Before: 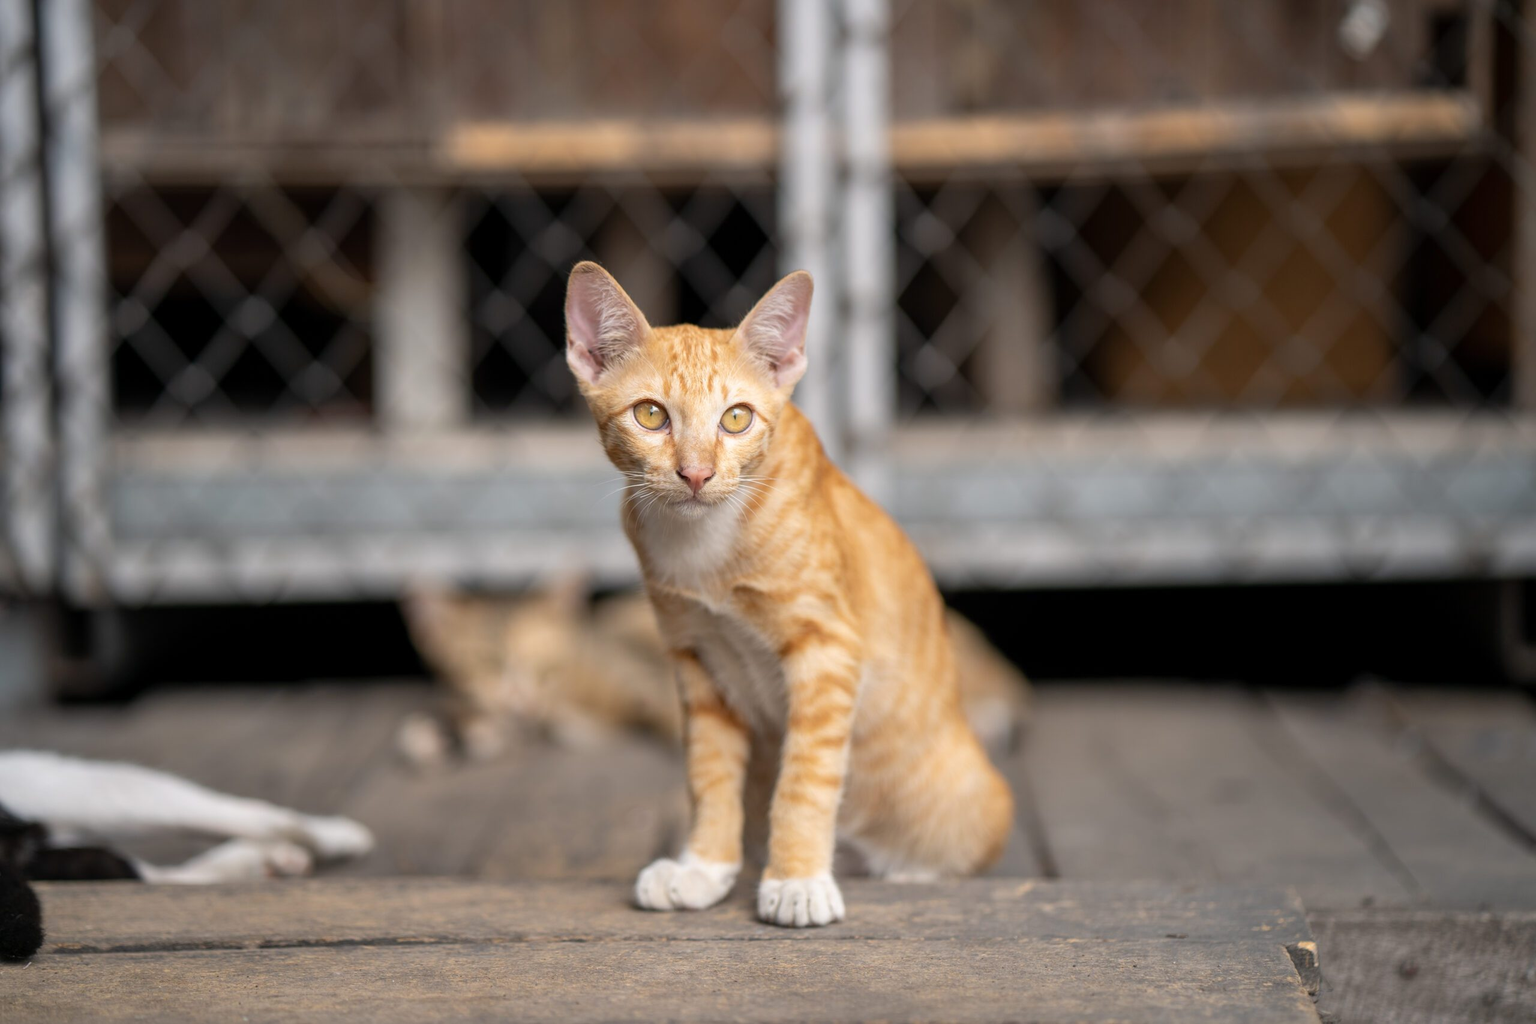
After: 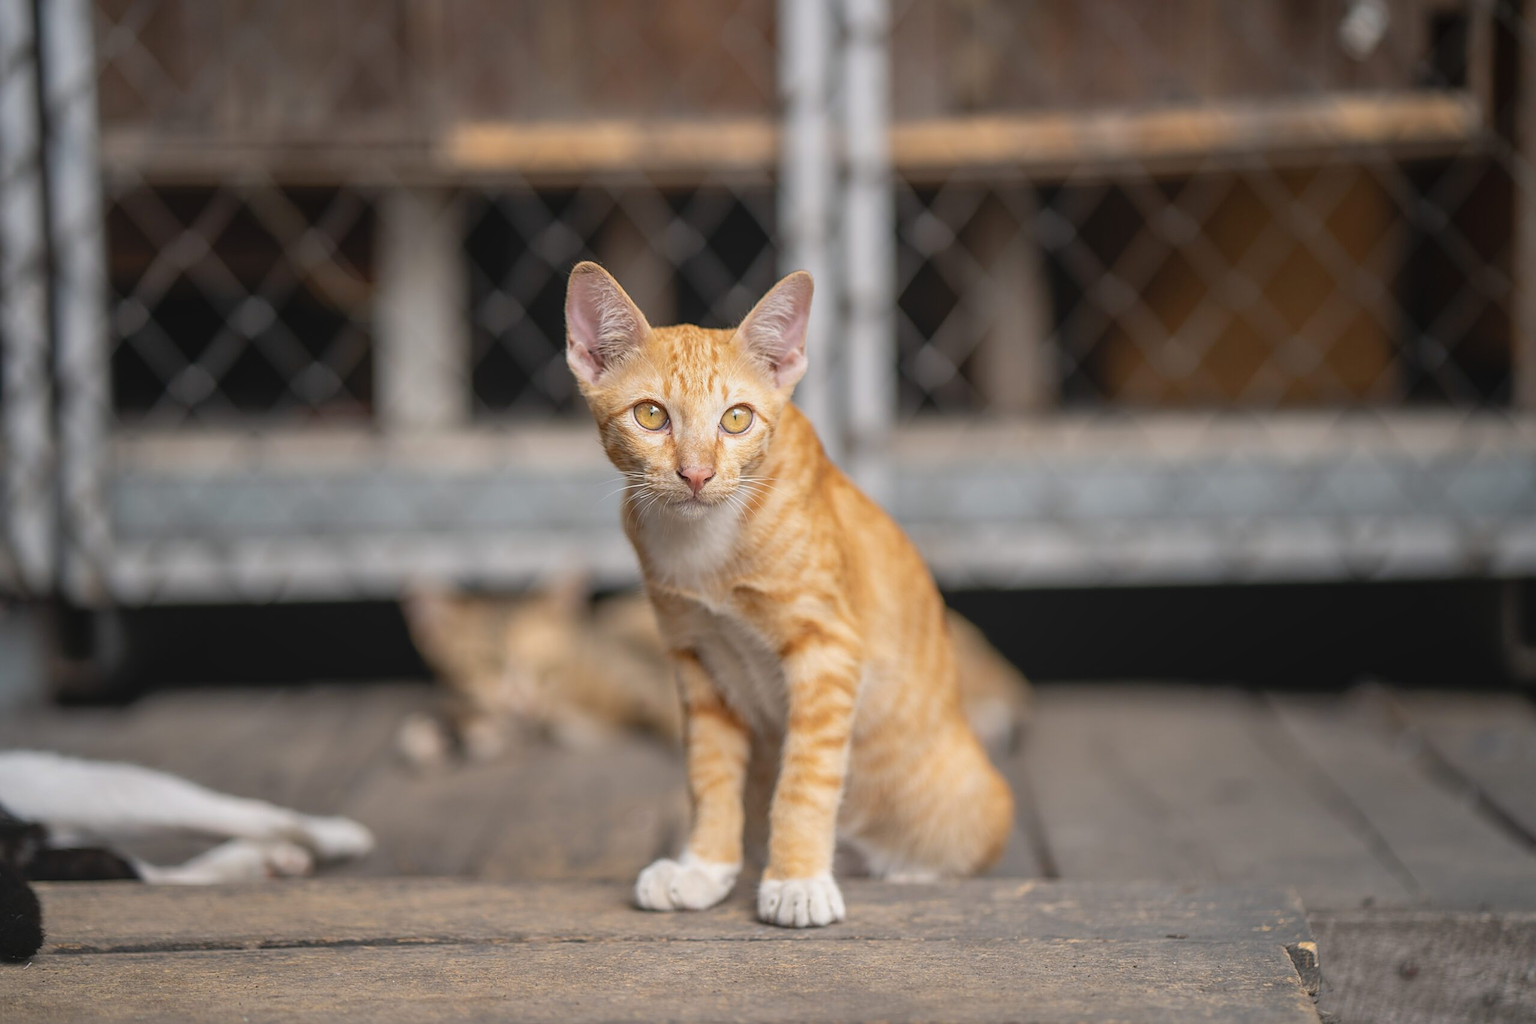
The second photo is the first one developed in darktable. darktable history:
local contrast: highlights 48%, shadows 0%, detail 100%
sharpen: on, module defaults
